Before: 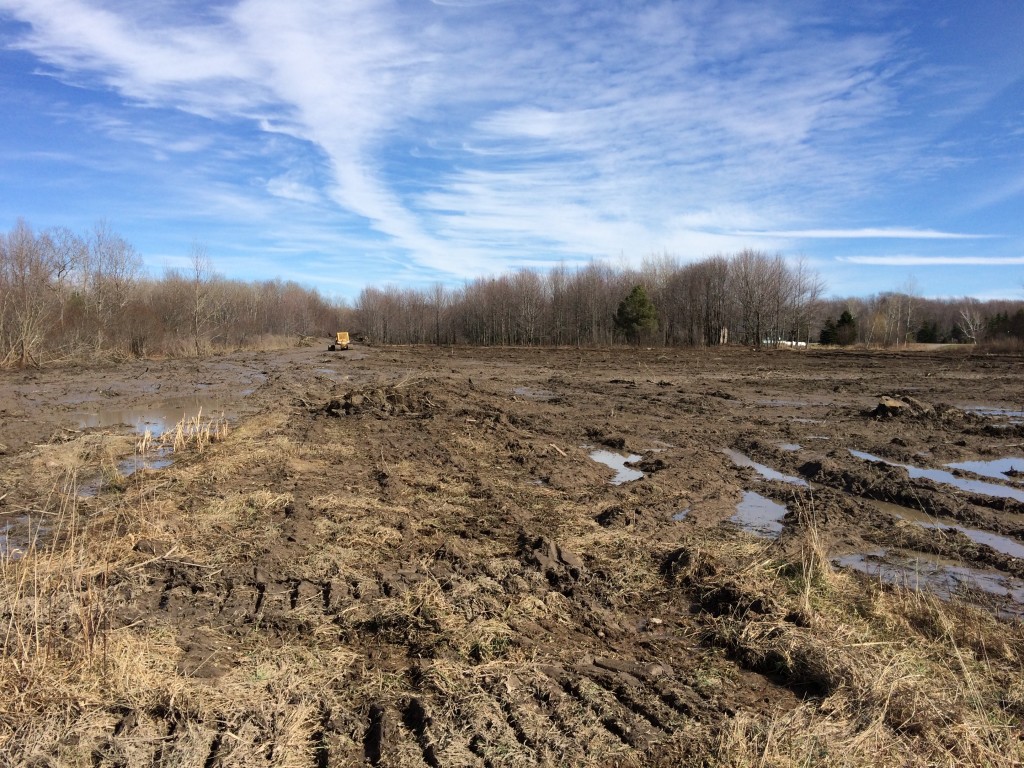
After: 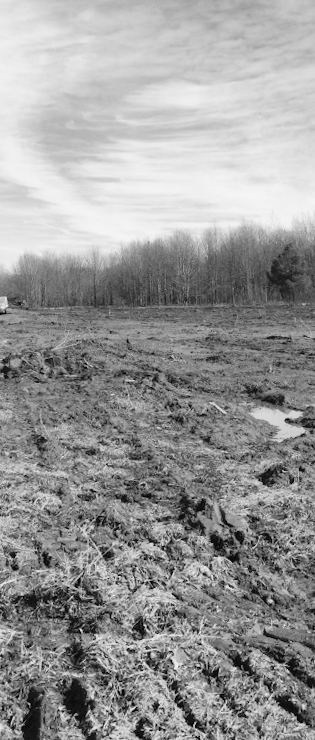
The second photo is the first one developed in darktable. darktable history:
monochrome: on, module defaults
color balance: mode lift, gamma, gain (sRGB), lift [1, 0.99, 1.01, 0.992], gamma [1, 1.037, 0.974, 0.963]
crop: left 33.36%, right 33.36%
tone equalizer: on, module defaults
velvia: on, module defaults
contrast brightness saturation: contrast 0.14, brightness 0.21
rotate and perspective: rotation -1.68°, lens shift (vertical) -0.146, crop left 0.049, crop right 0.912, crop top 0.032, crop bottom 0.96
